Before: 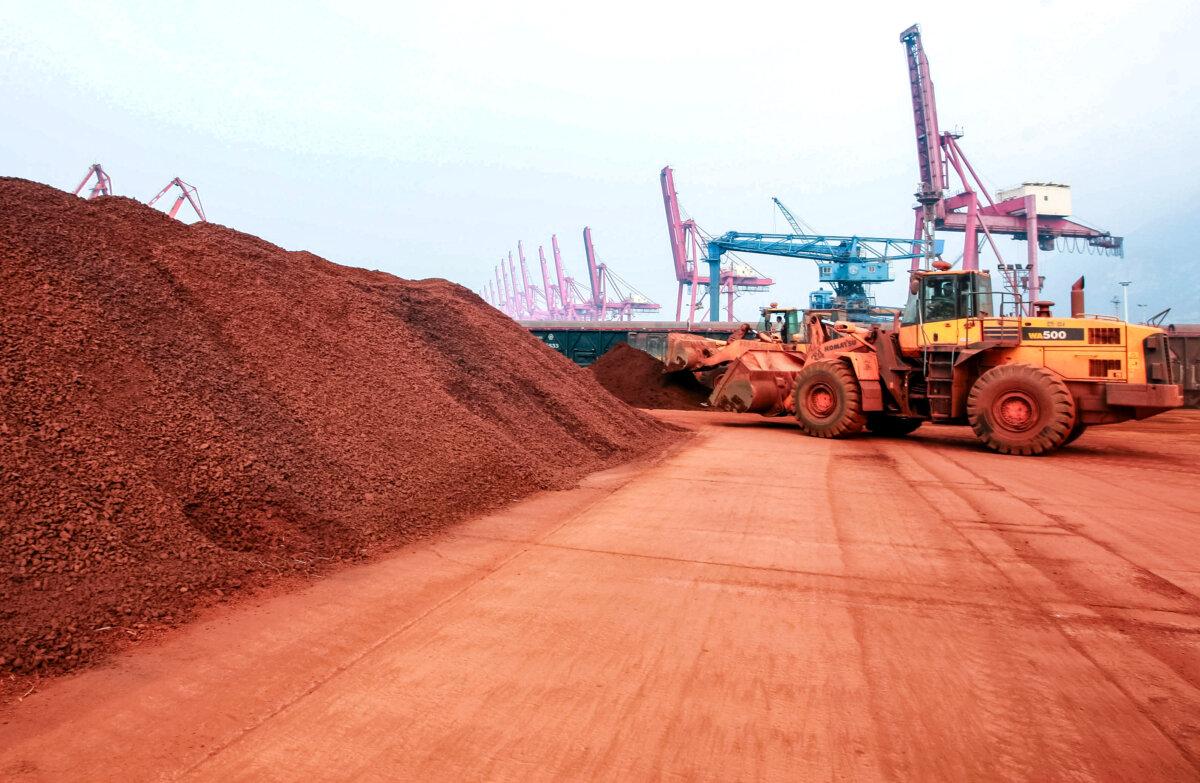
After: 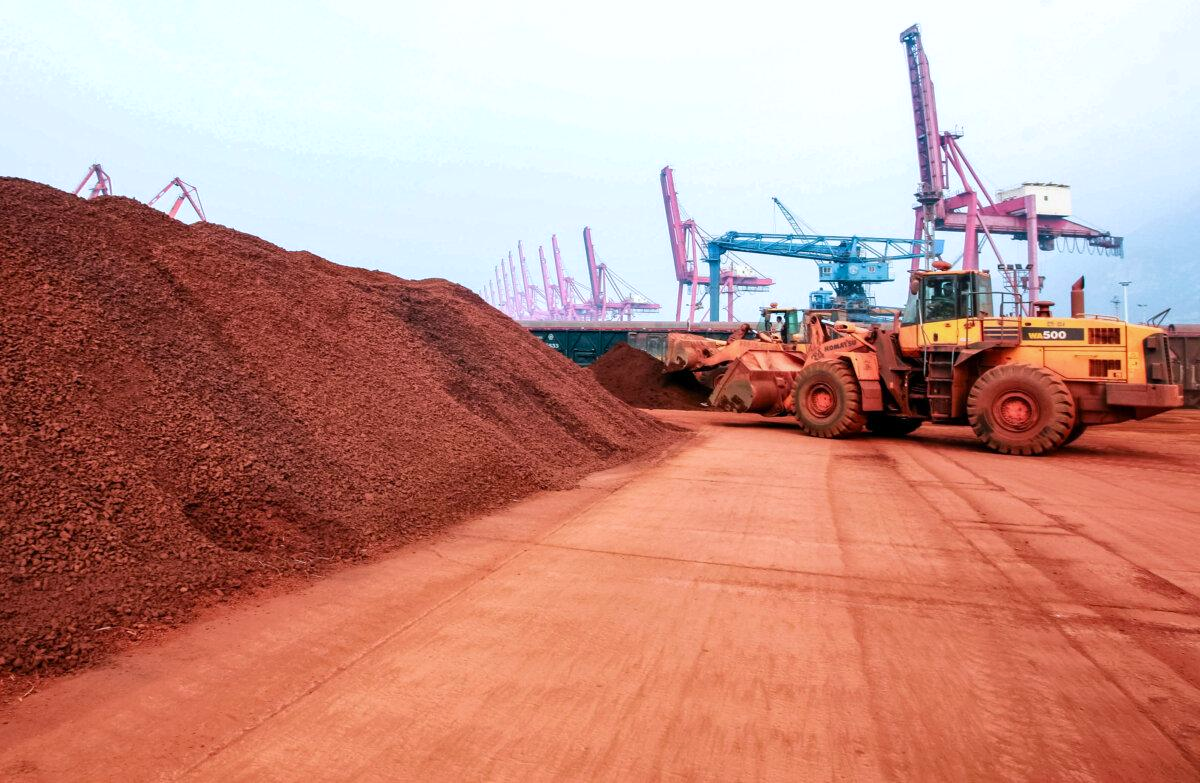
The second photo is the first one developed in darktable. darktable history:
velvia: strength 15%
white balance: red 0.976, blue 1.04
